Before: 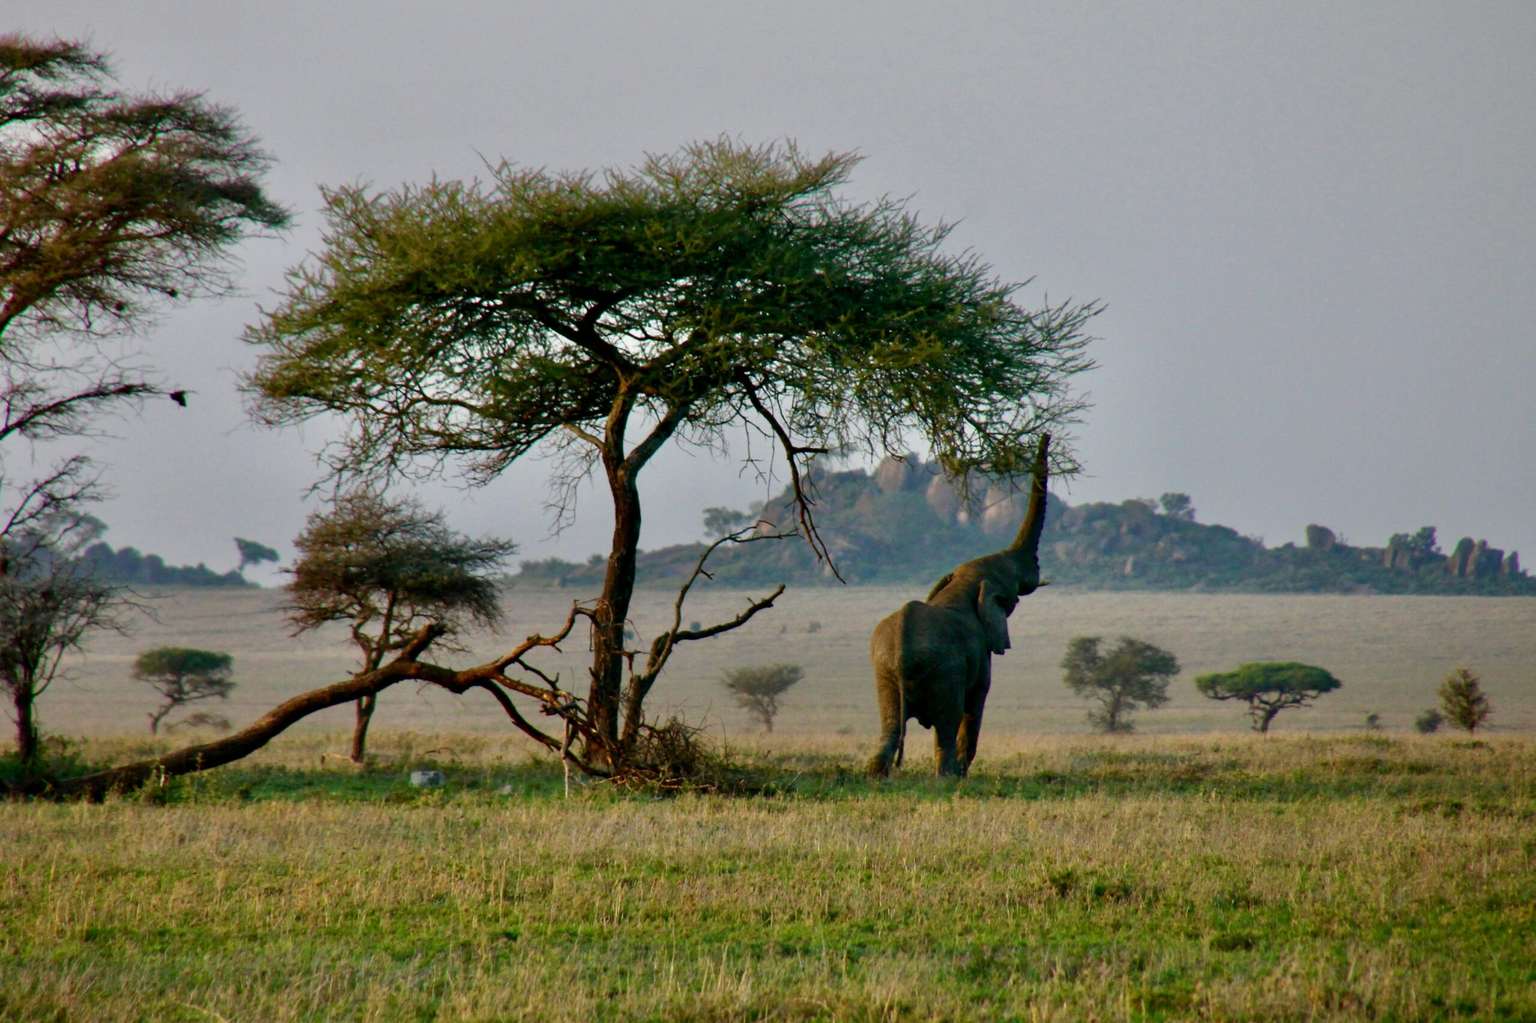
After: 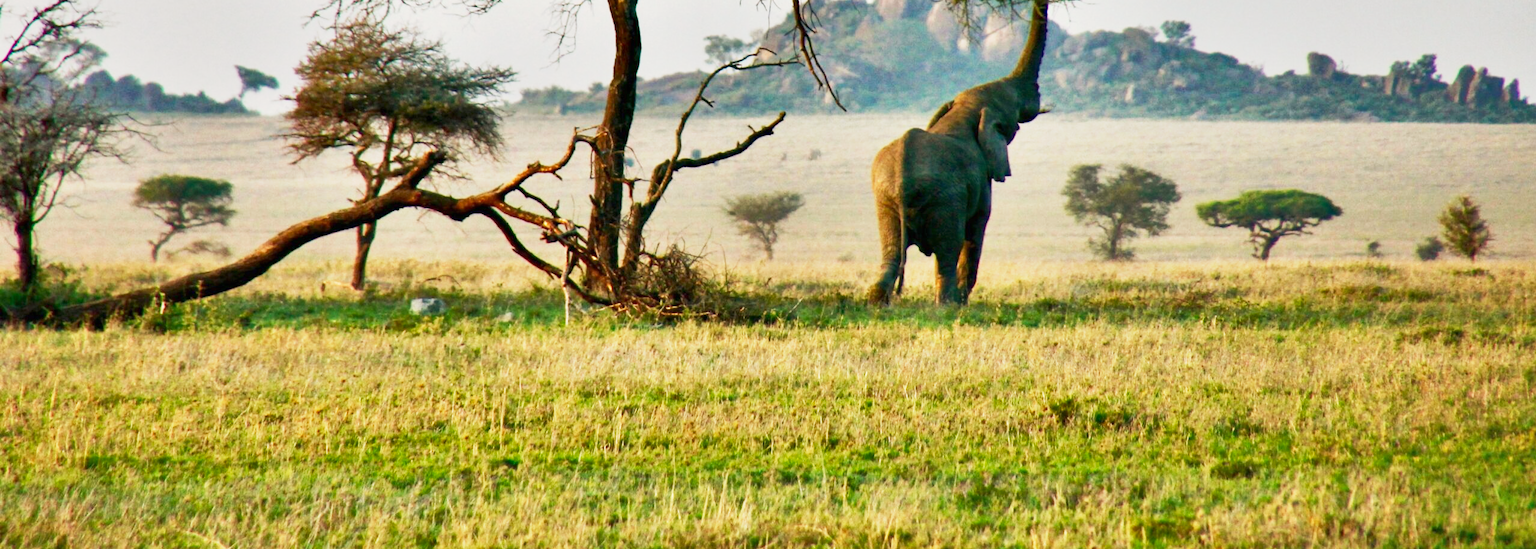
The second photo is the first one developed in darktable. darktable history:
exposure: black level correction 0, exposure 1.1 EV, compensate highlight preservation false
vignetting: fall-off start 116.67%, fall-off radius 59.26%, brightness -0.31, saturation -0.056
crop and rotate: top 46.237%
white balance: red 1.045, blue 0.932
base curve: curves: ch0 [(0, 0) (0.088, 0.125) (0.176, 0.251) (0.354, 0.501) (0.613, 0.749) (1, 0.877)], preserve colors none
shadows and highlights: soften with gaussian
